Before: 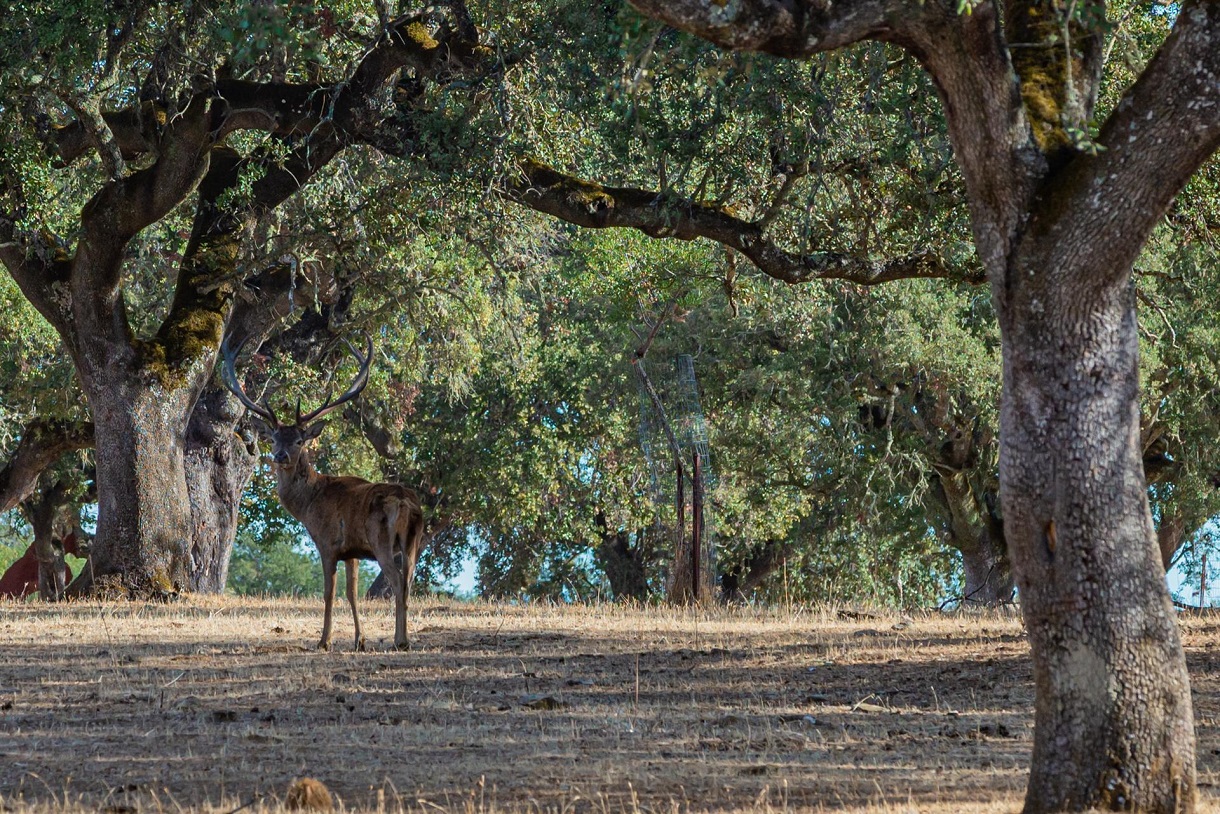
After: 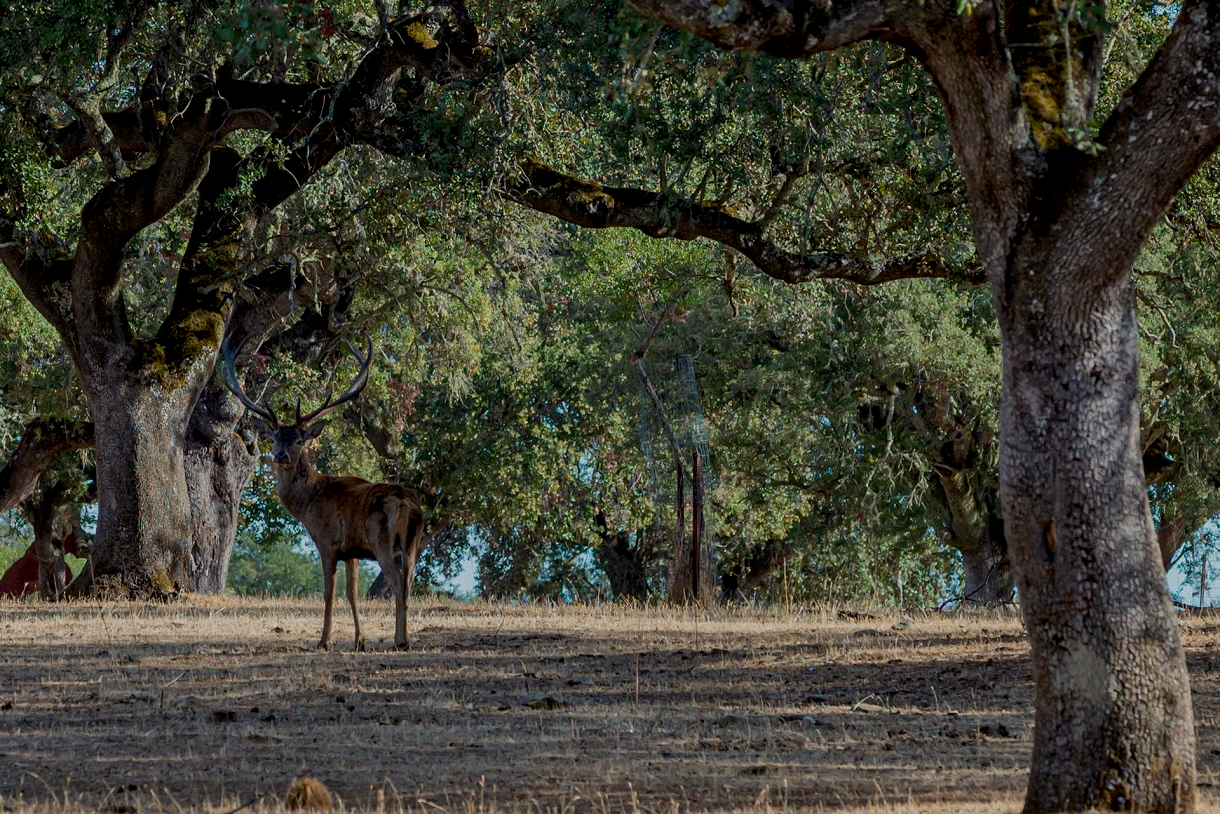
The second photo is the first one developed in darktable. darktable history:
exposure: black level correction 0.009, exposure -0.642 EV, compensate highlight preservation false
